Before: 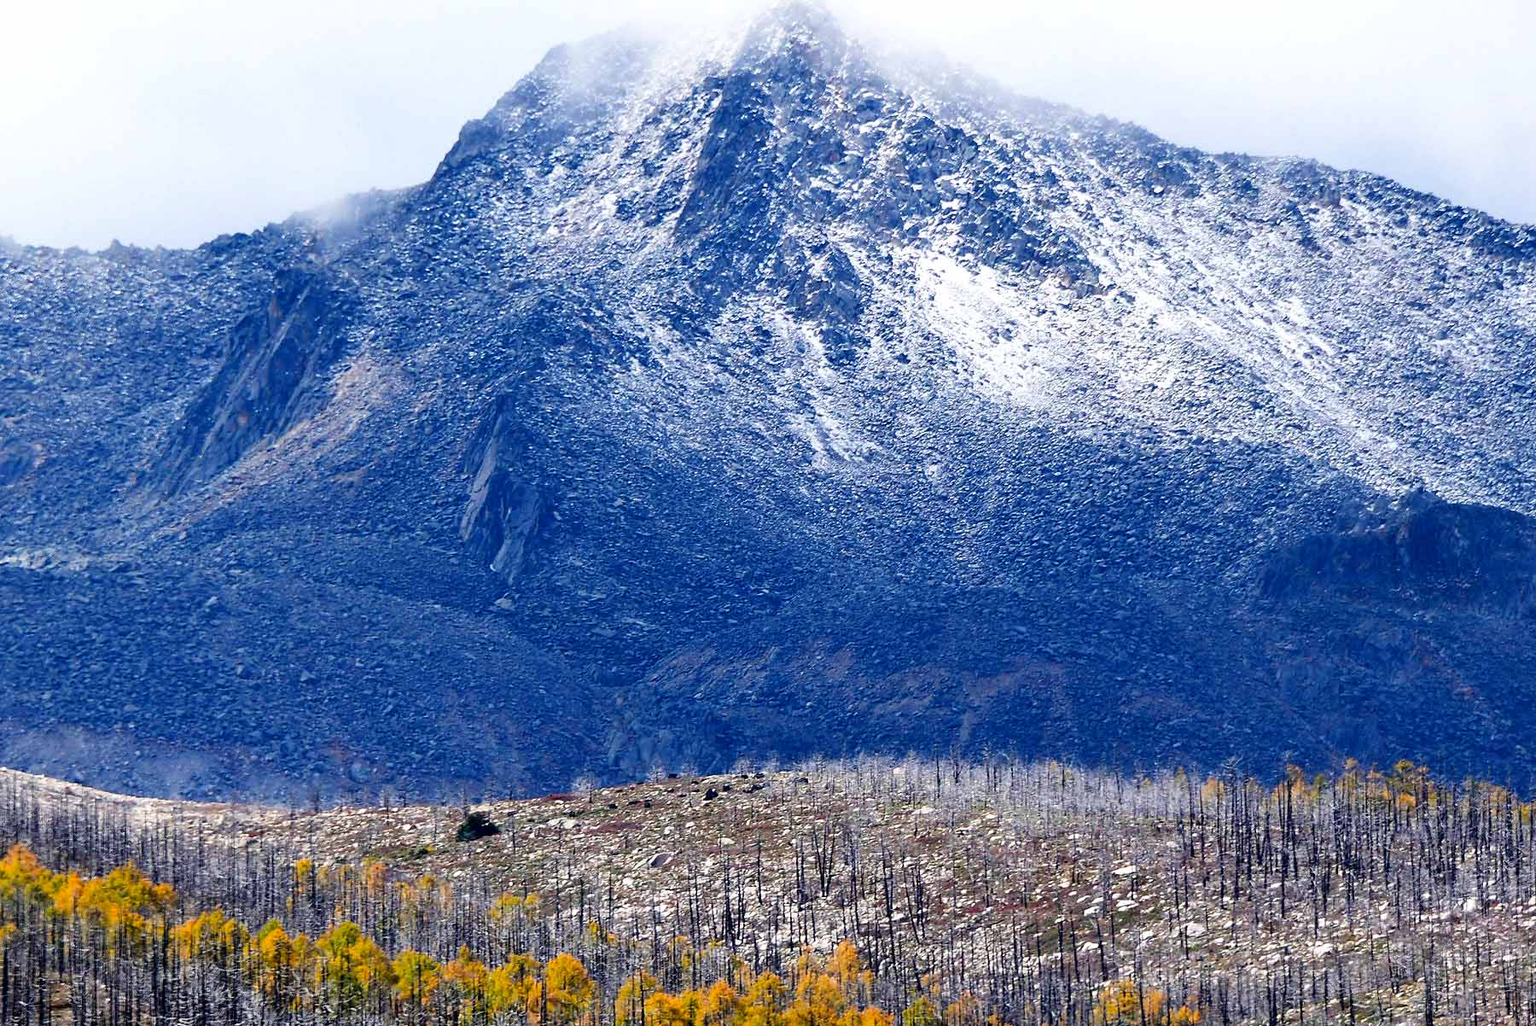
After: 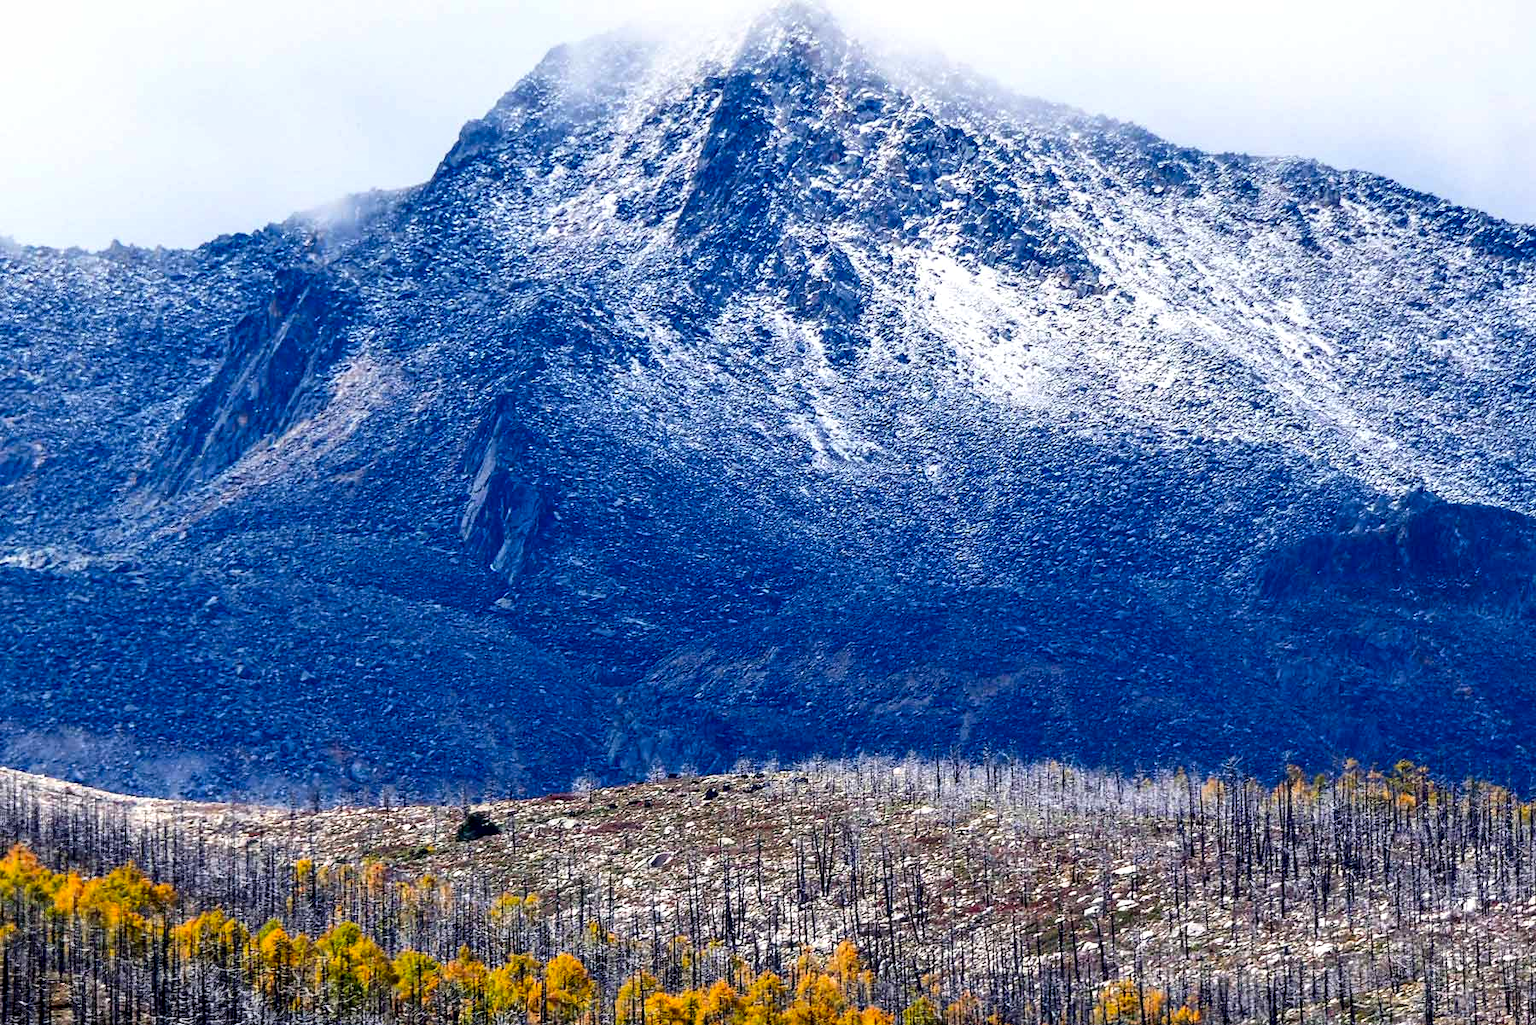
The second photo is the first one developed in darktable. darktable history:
local contrast: detail 130%
contrast brightness saturation: contrast 0.125, brightness -0.047, saturation 0.161
